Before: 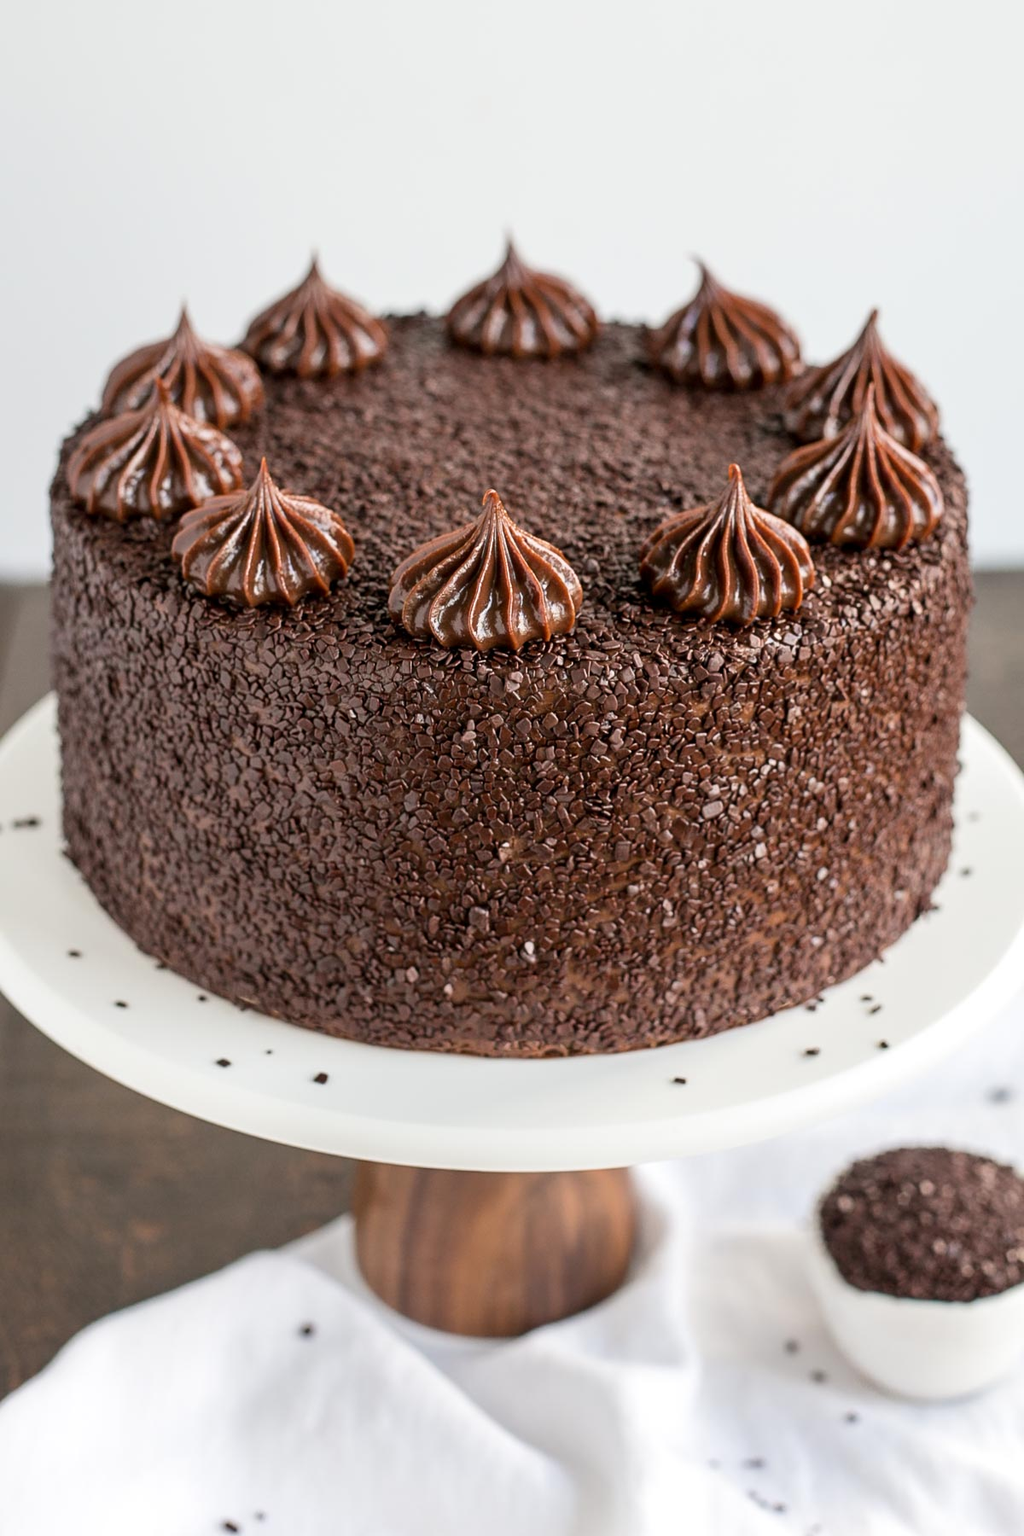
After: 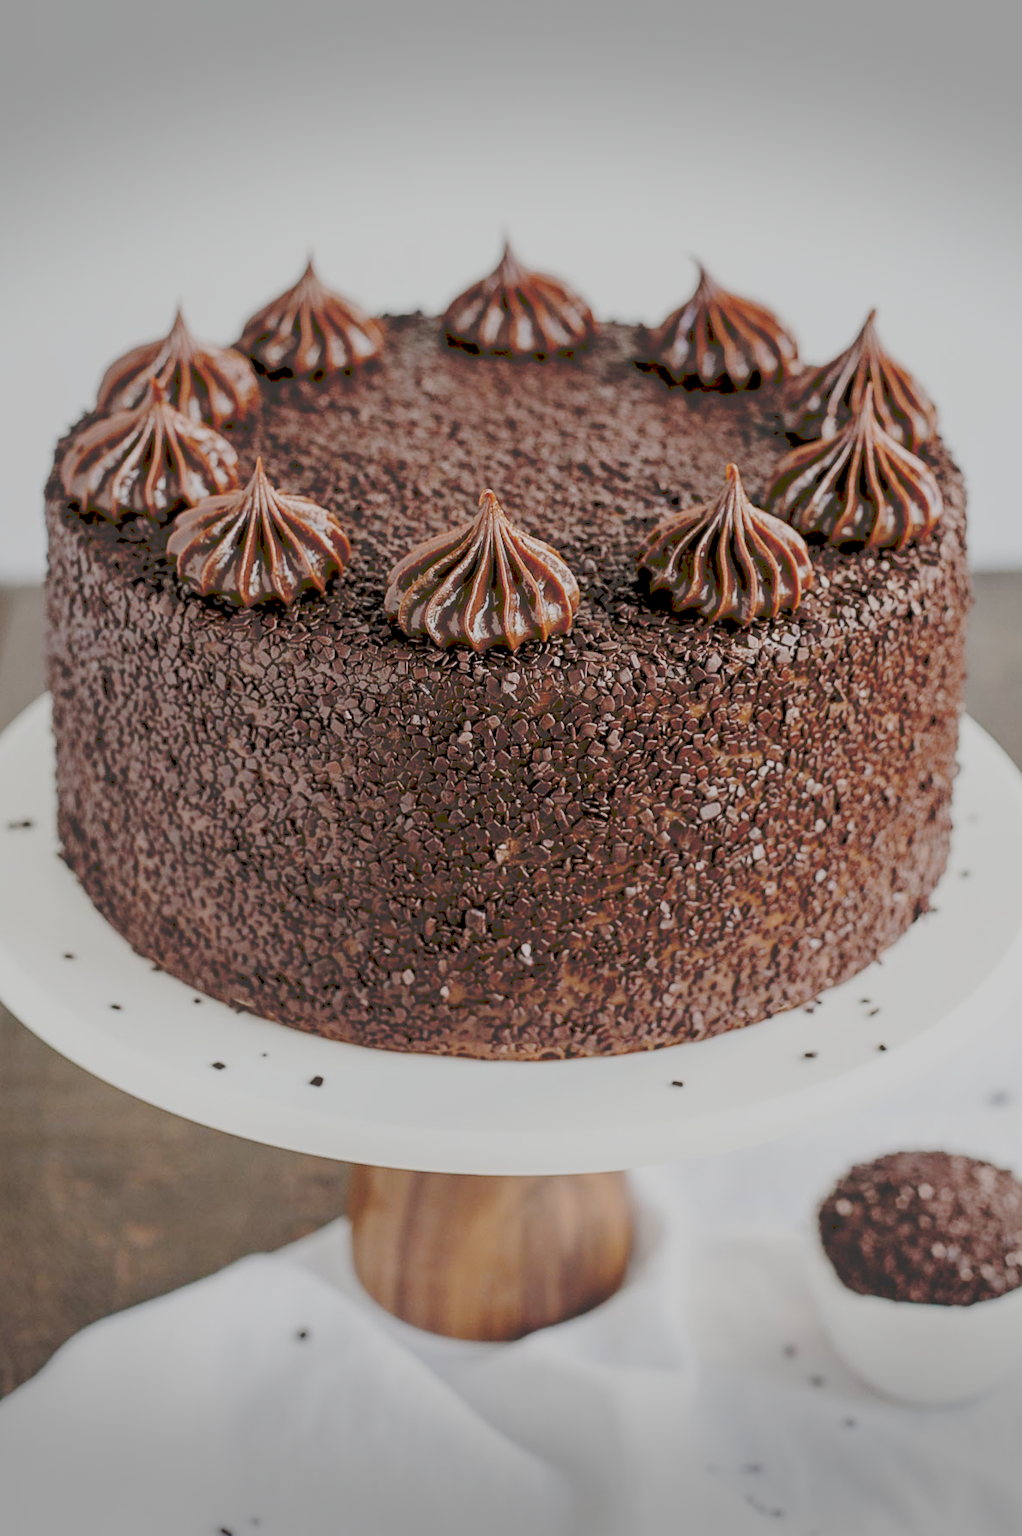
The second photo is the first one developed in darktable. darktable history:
filmic rgb: middle gray luminance 18%, black relative exposure -7.5 EV, white relative exposure 8.5 EV, threshold 6 EV, target black luminance 0%, hardness 2.23, latitude 18.37%, contrast 0.878, highlights saturation mix 5%, shadows ↔ highlights balance 10.15%, add noise in highlights 0, preserve chrominance no, color science v3 (2019), use custom middle-gray values true, iterations of high-quality reconstruction 0, contrast in highlights soft, enable highlight reconstruction true
tone curve: curves: ch0 [(0, 0) (0.003, 0.211) (0.011, 0.211) (0.025, 0.215) (0.044, 0.218) (0.069, 0.224) (0.1, 0.227) (0.136, 0.233) (0.177, 0.247) (0.224, 0.275) (0.277, 0.309) (0.335, 0.366) (0.399, 0.438) (0.468, 0.515) (0.543, 0.586) (0.623, 0.658) (0.709, 0.735) (0.801, 0.821) (0.898, 0.889) (1, 1)], preserve colors none
vignetting: fall-off start 100%, brightness -0.406, saturation -0.3, width/height ratio 1.324, dithering 8-bit output, unbound false
crop and rotate: left 0.614%, top 0.179%, bottom 0.309%
